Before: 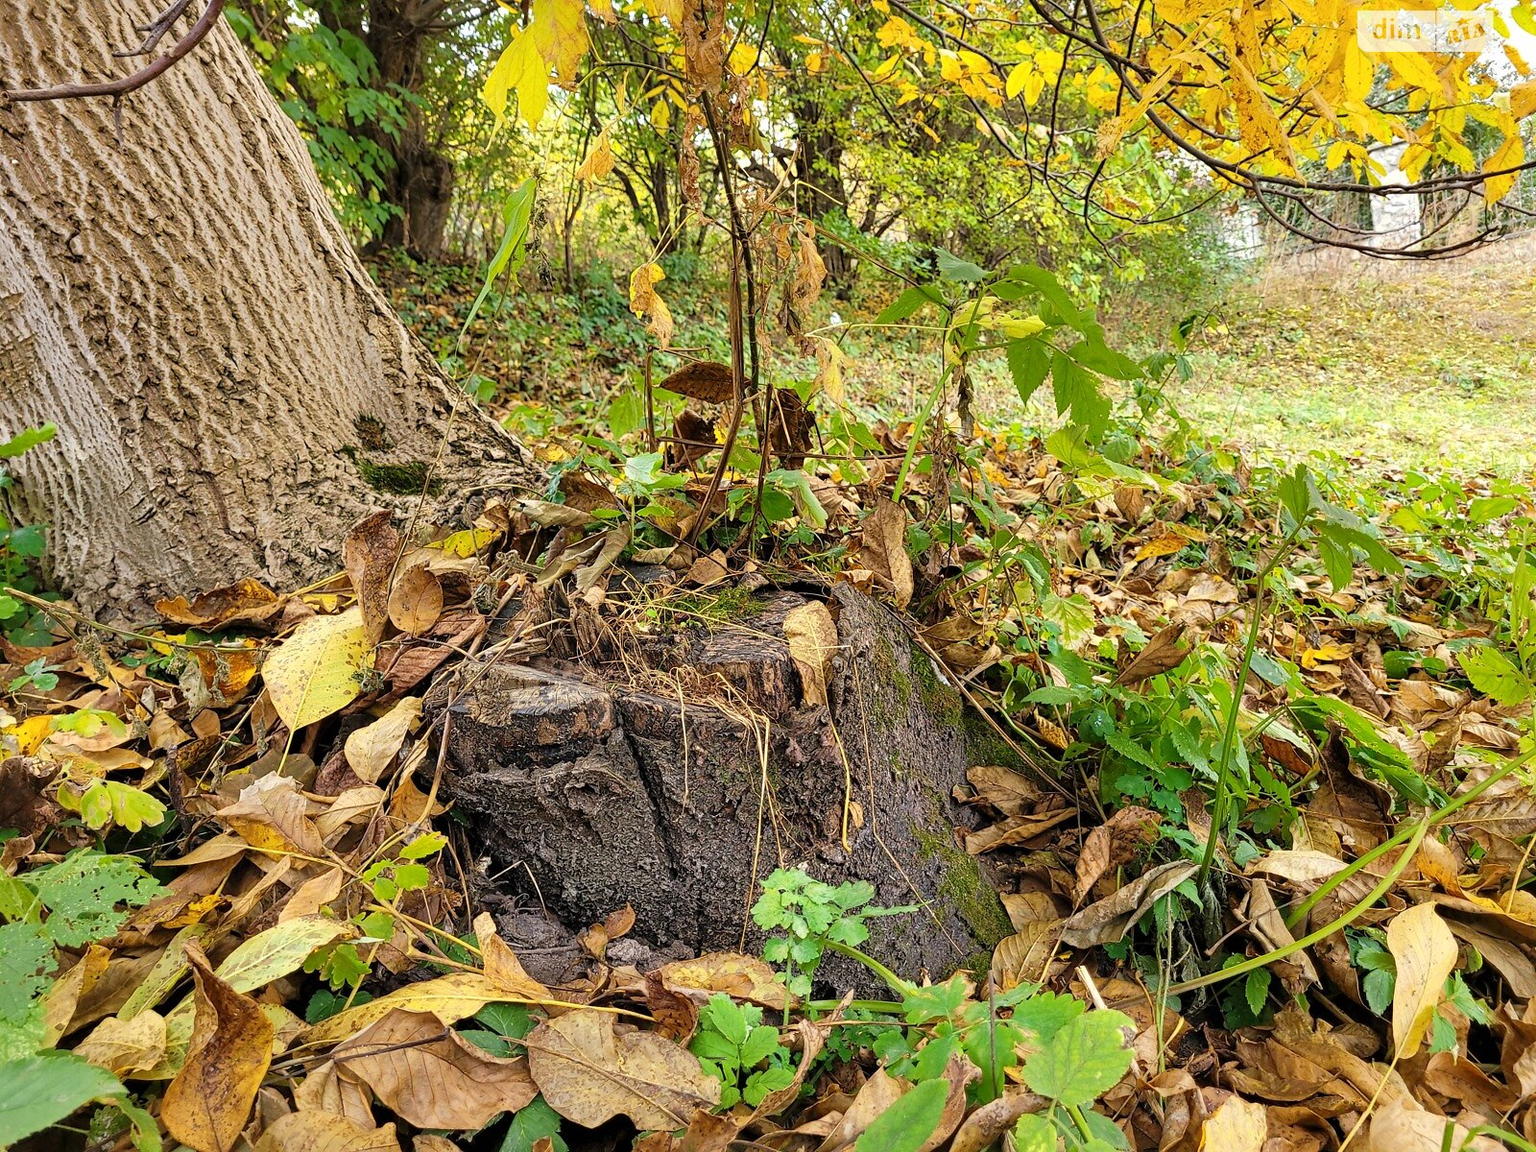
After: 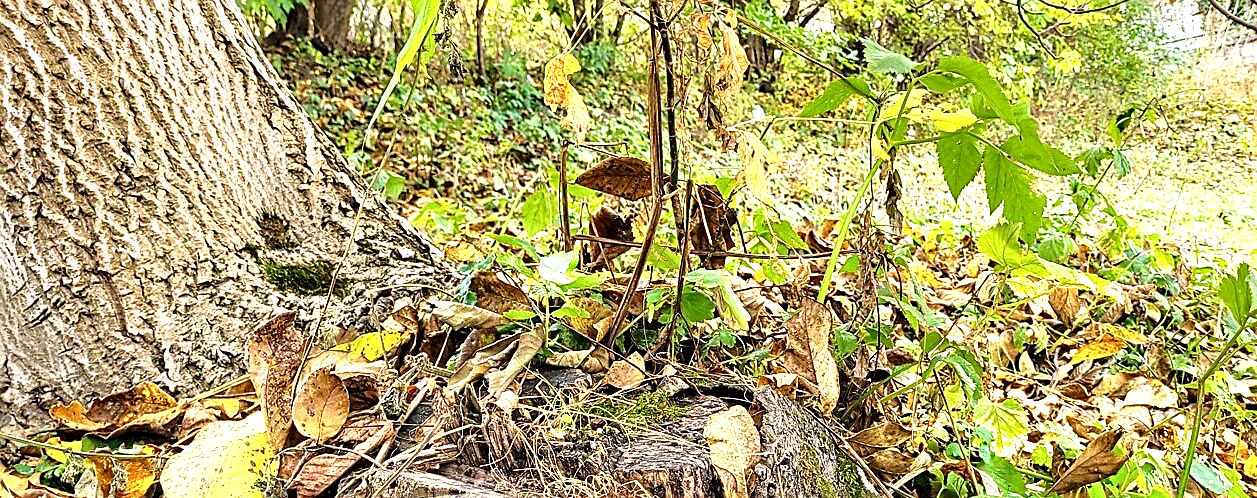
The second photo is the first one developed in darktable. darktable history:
exposure: black level correction 0.001, exposure 0.955 EV, compensate exposure bias true, compensate highlight preservation false
crop: left 7.036%, top 18.398%, right 14.379%, bottom 40.043%
white balance: red 0.98, blue 1.034
sharpen: on, module defaults
contrast equalizer: y [[0.546, 0.552, 0.554, 0.554, 0.552, 0.546], [0.5 ×6], [0.5 ×6], [0 ×6], [0 ×6]]
